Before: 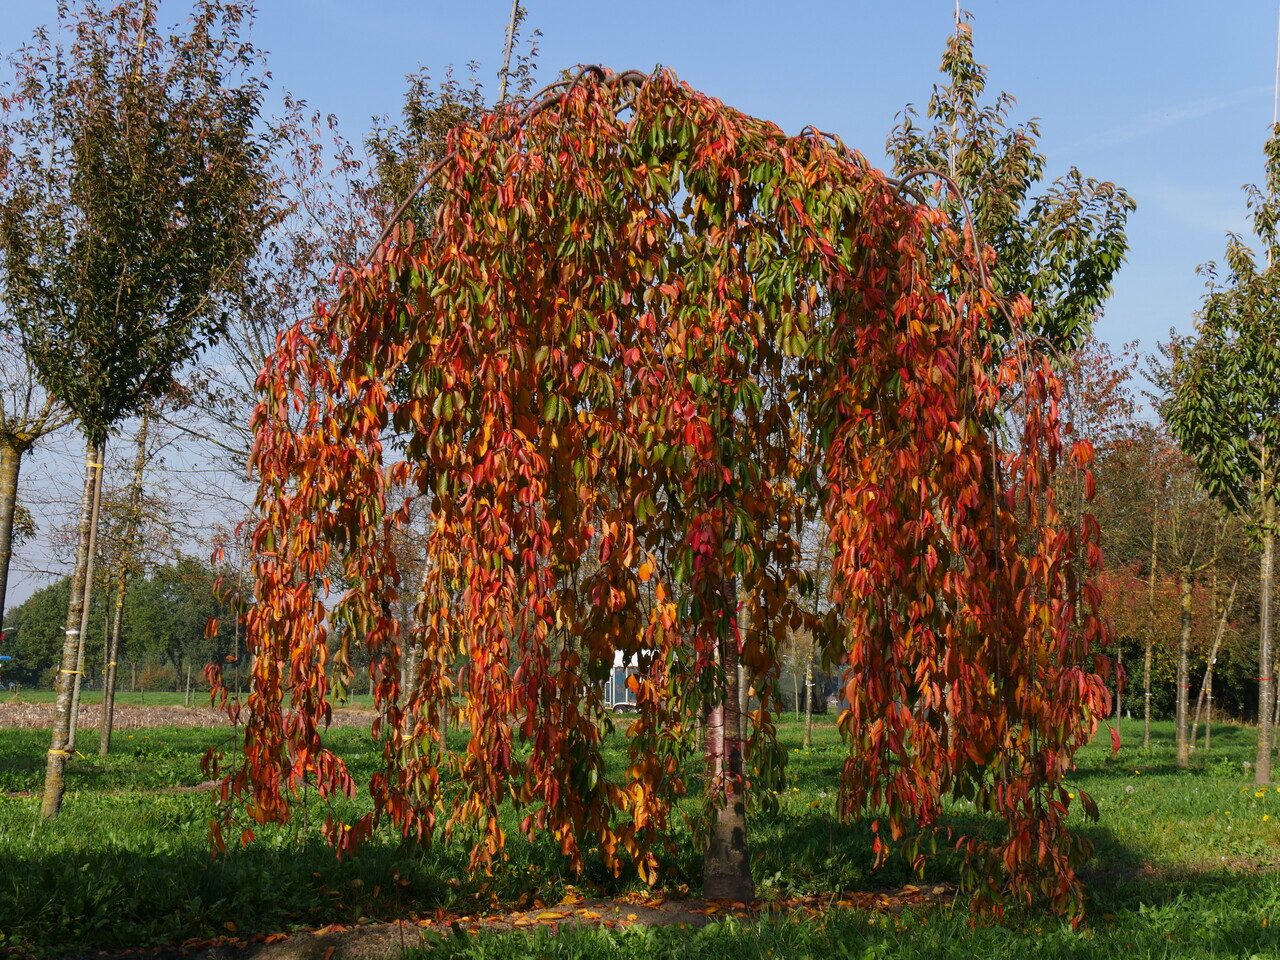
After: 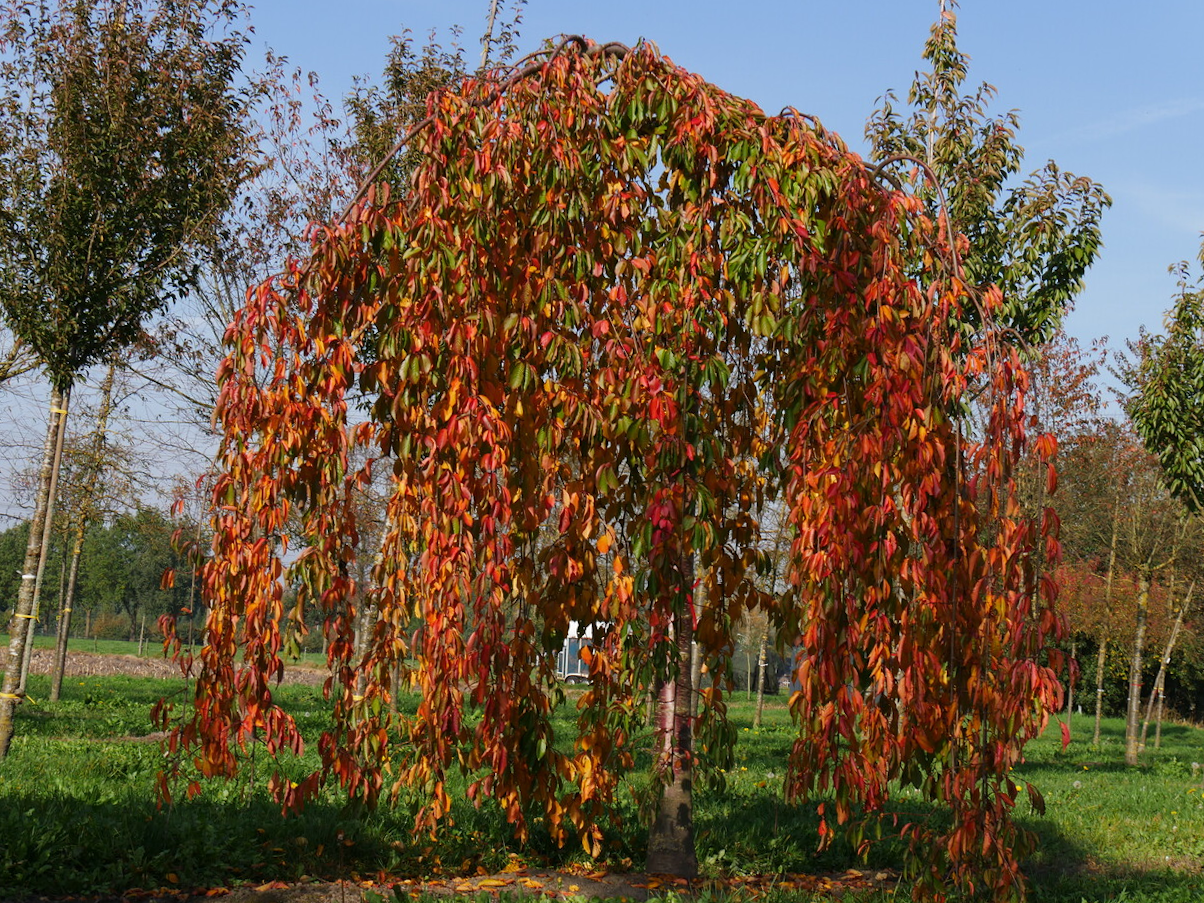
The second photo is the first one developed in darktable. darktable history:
crop and rotate: angle -2.76°
